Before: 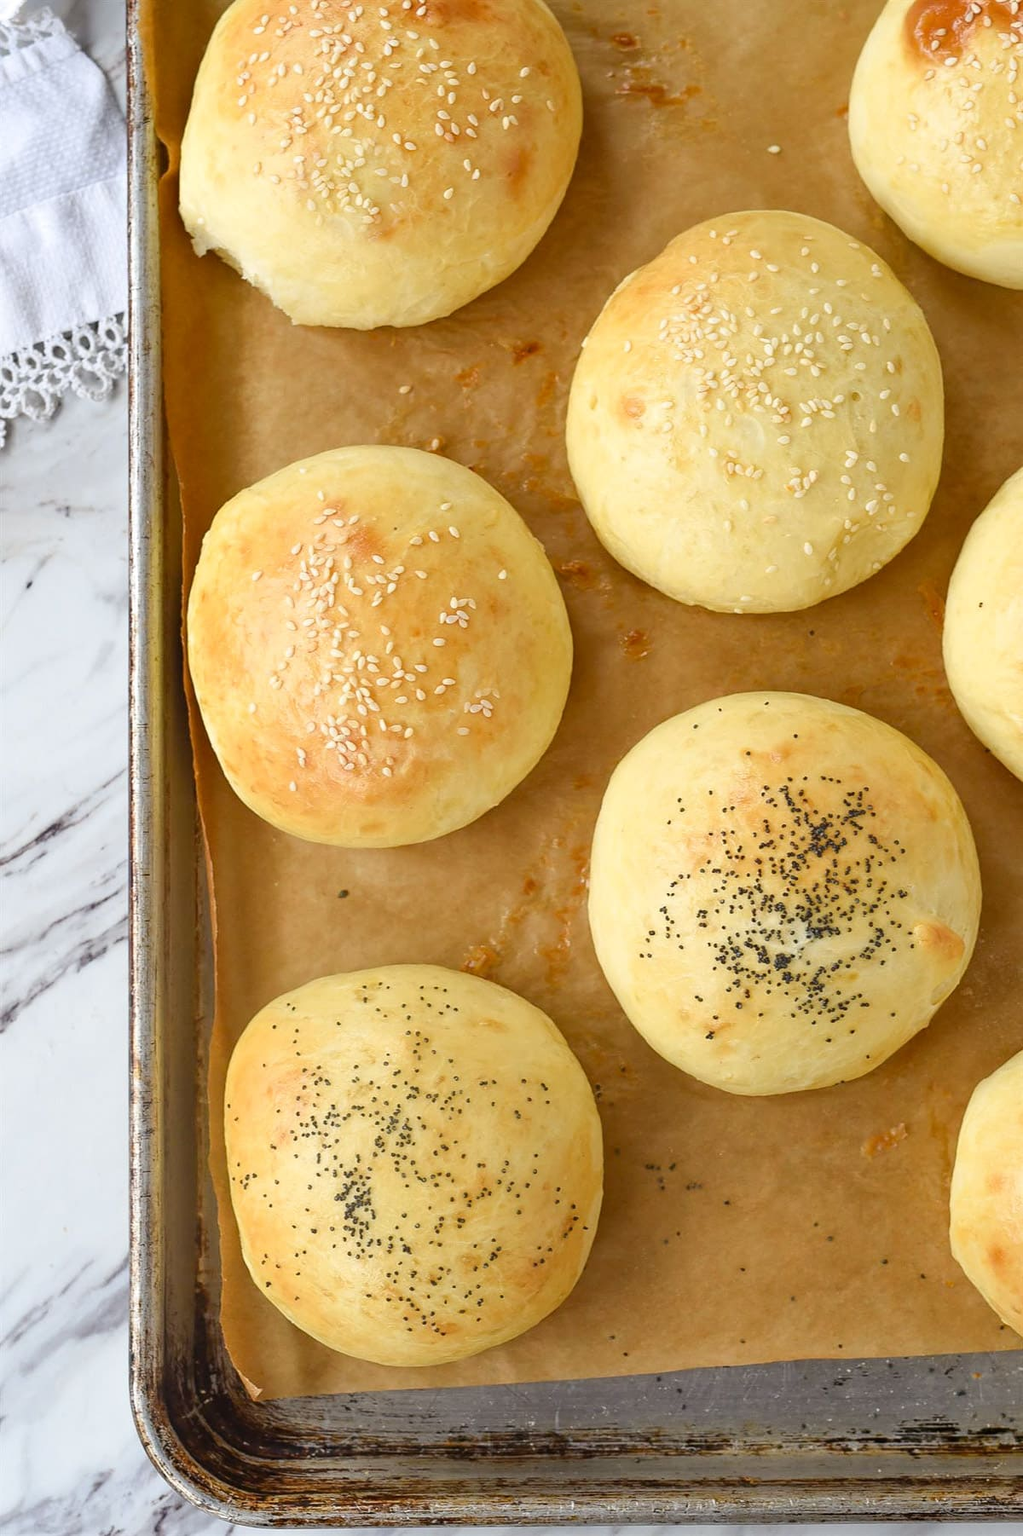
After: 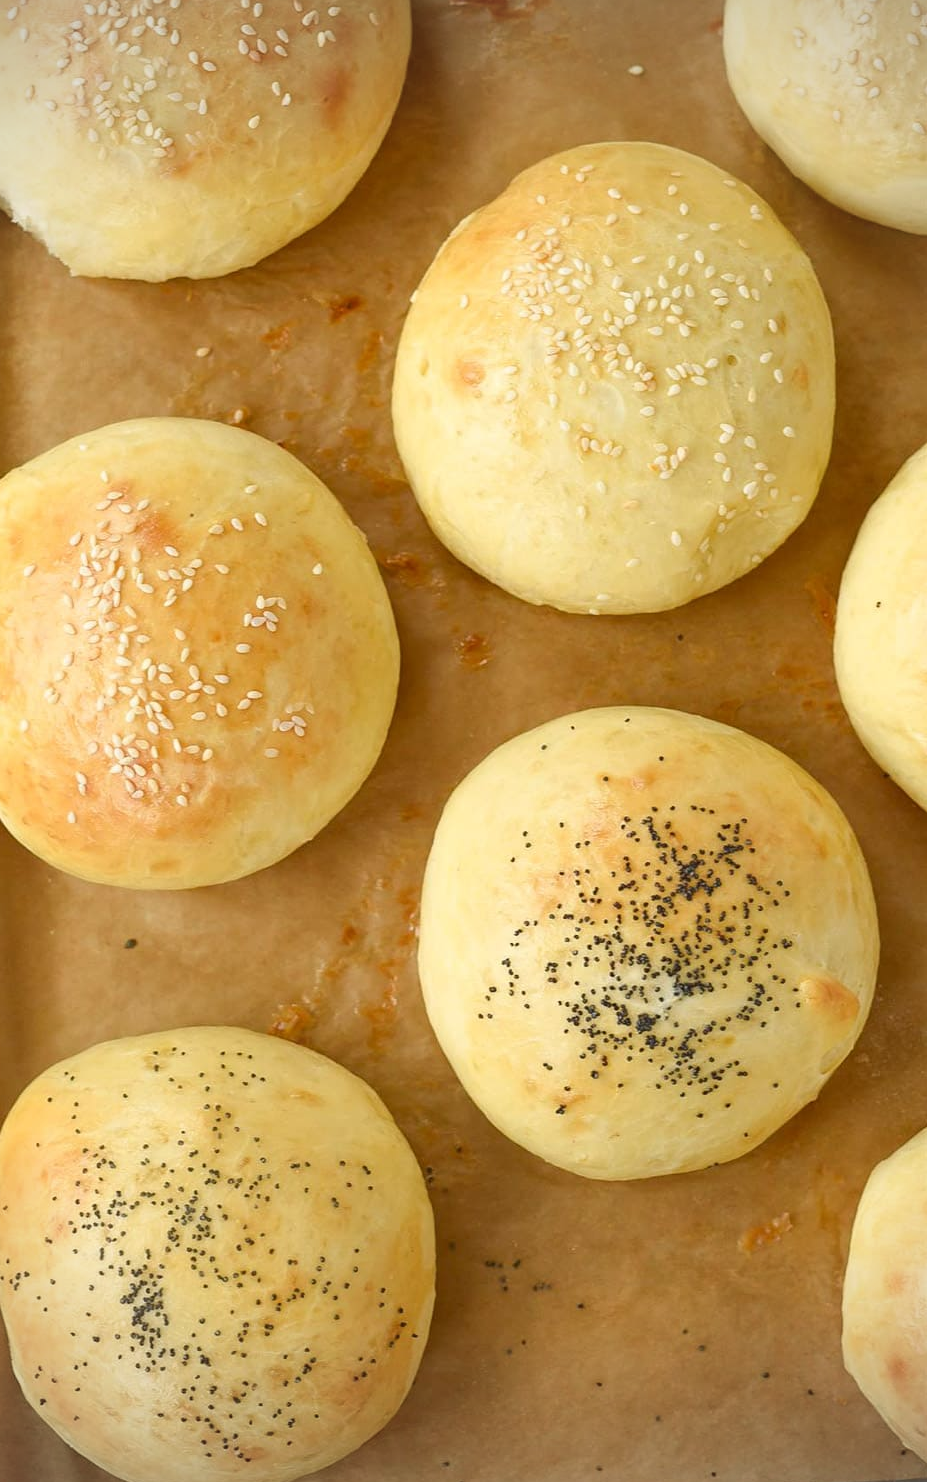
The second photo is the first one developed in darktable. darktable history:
vignetting: unbound false
crop: left 22.681%, top 5.879%, bottom 11.839%
